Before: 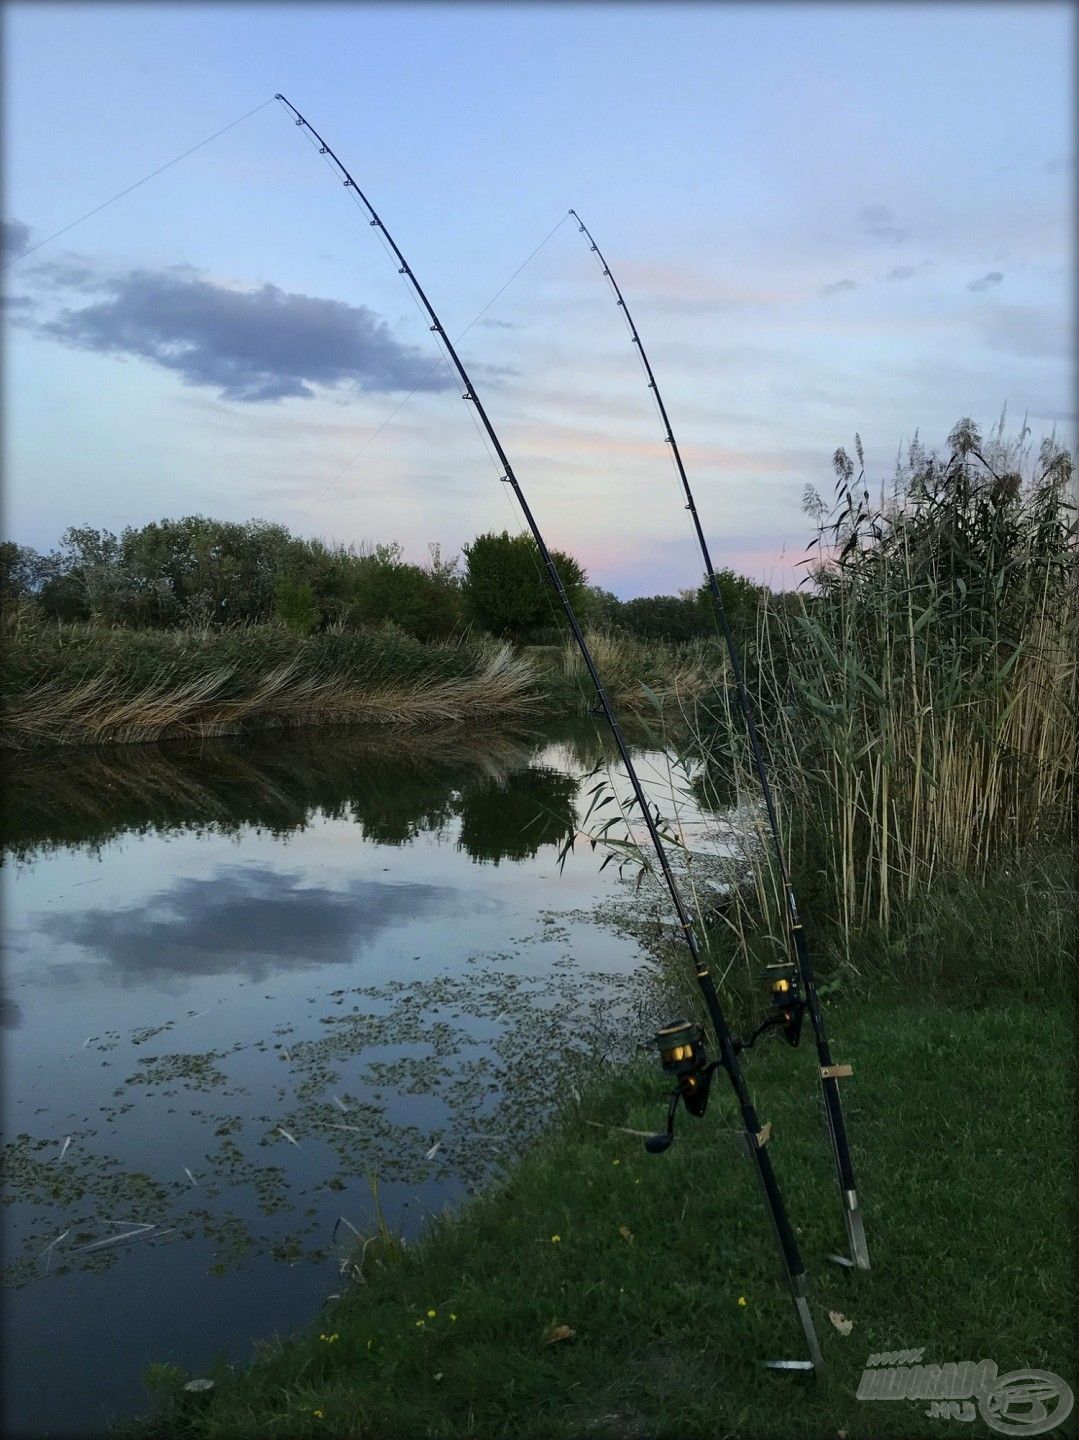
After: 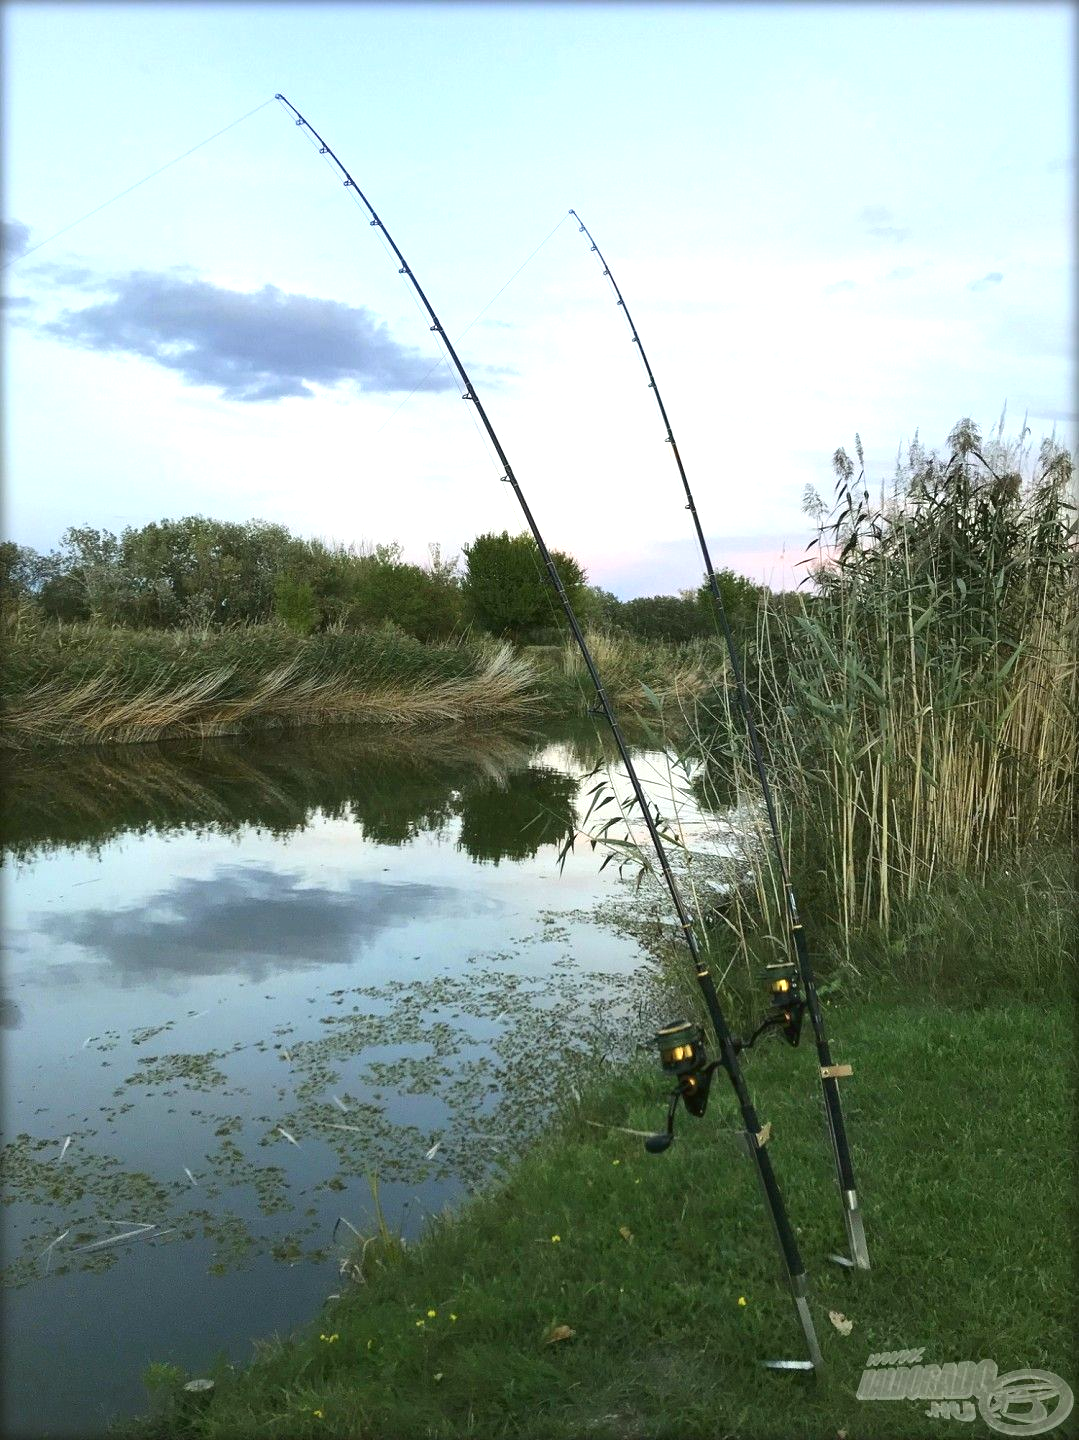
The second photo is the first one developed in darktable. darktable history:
exposure: black level correction 0, exposure 1.1 EV, compensate exposure bias true, compensate highlight preservation false
color balance: mode lift, gamma, gain (sRGB), lift [1.04, 1, 1, 0.97], gamma [1.01, 1, 1, 0.97], gain [0.96, 1, 1, 0.97]
